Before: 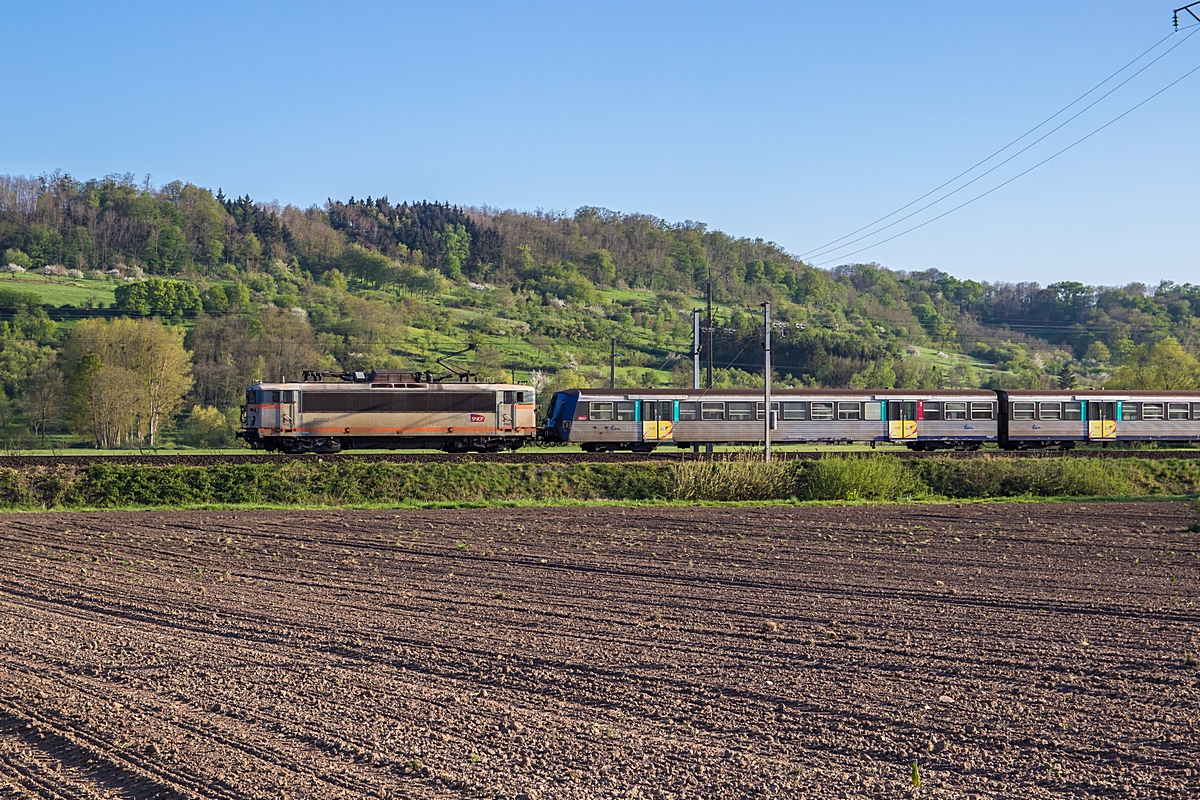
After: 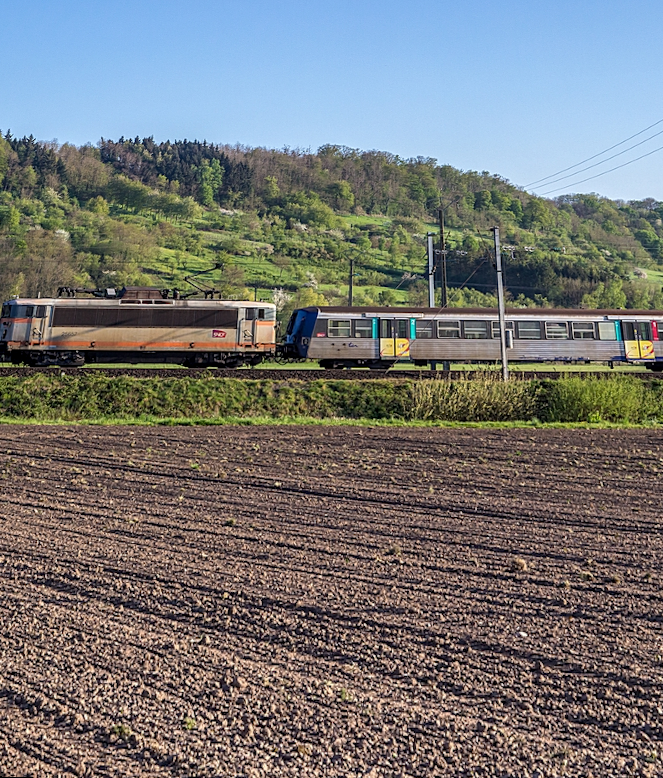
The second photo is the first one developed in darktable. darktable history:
tone equalizer: on, module defaults
crop and rotate: left 13.537%, right 19.796%
local contrast: on, module defaults
rotate and perspective: rotation 0.72°, lens shift (vertical) -0.352, lens shift (horizontal) -0.051, crop left 0.152, crop right 0.859, crop top 0.019, crop bottom 0.964
